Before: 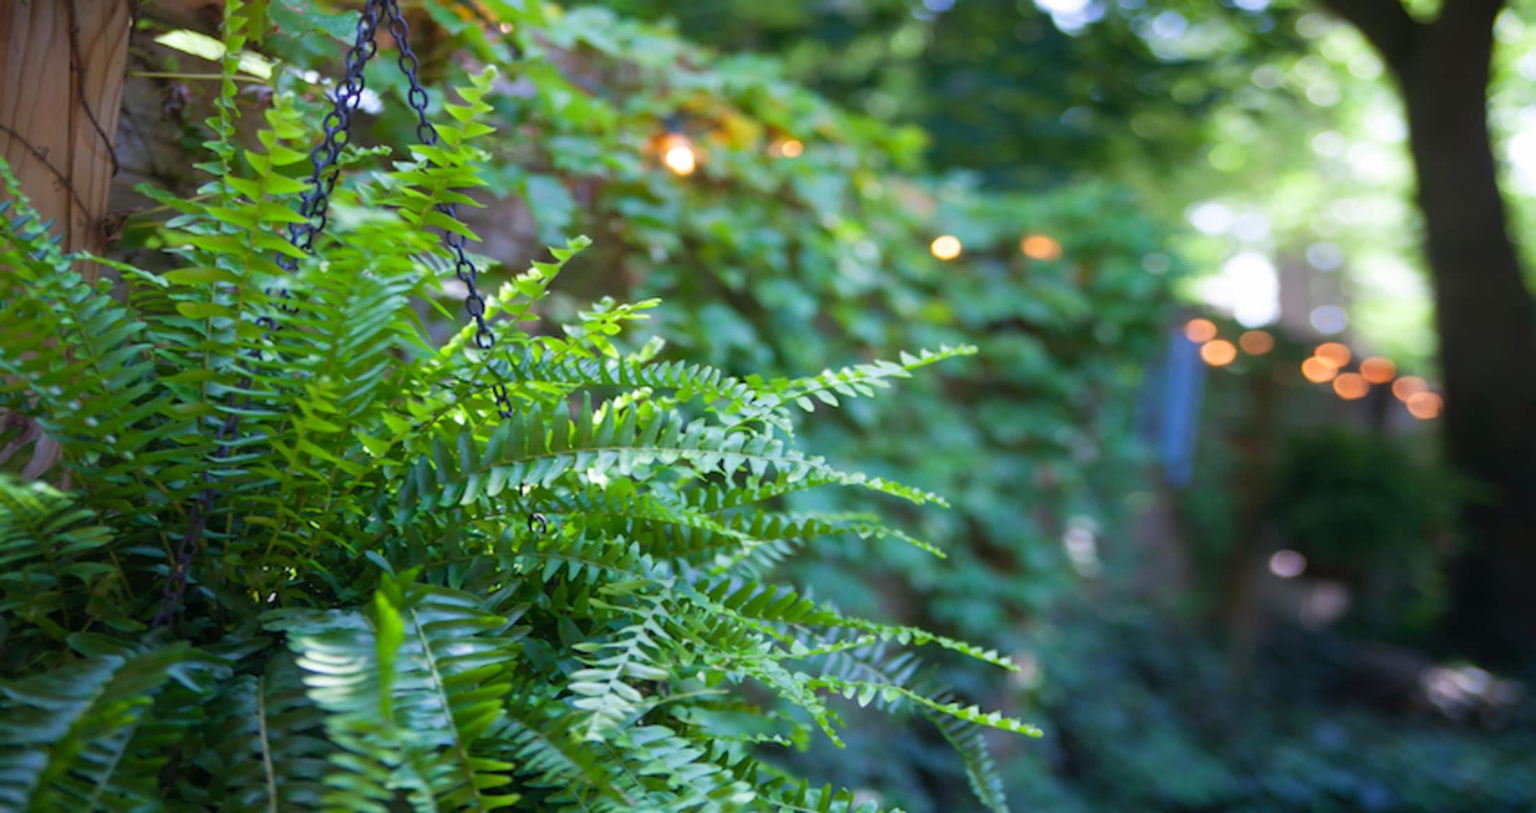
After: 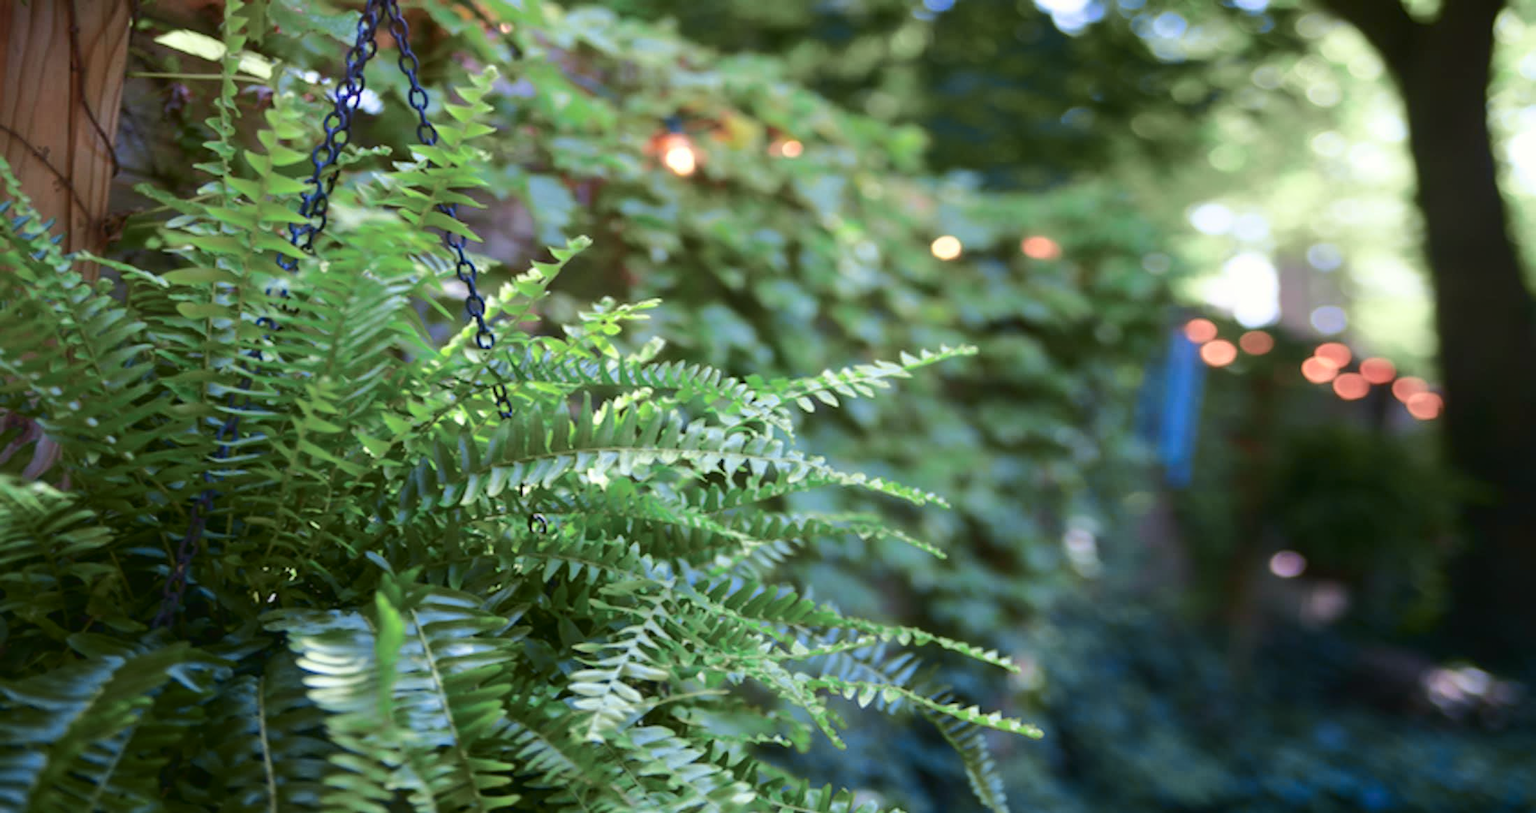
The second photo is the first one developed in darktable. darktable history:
tone curve: curves: ch0 [(0, 0.021) (0.059, 0.053) (0.212, 0.18) (0.337, 0.304) (0.495, 0.505) (0.725, 0.731) (0.89, 0.919) (1, 1)]; ch1 [(0, 0) (0.094, 0.081) (0.285, 0.299) (0.403, 0.436) (0.479, 0.475) (0.54, 0.55) (0.615, 0.637) (0.683, 0.688) (1, 1)]; ch2 [(0, 0) (0.257, 0.217) (0.434, 0.434) (0.498, 0.507) (0.527, 0.542) (0.597, 0.587) (0.658, 0.595) (1, 1)], color space Lab, independent channels, preserve colors none
